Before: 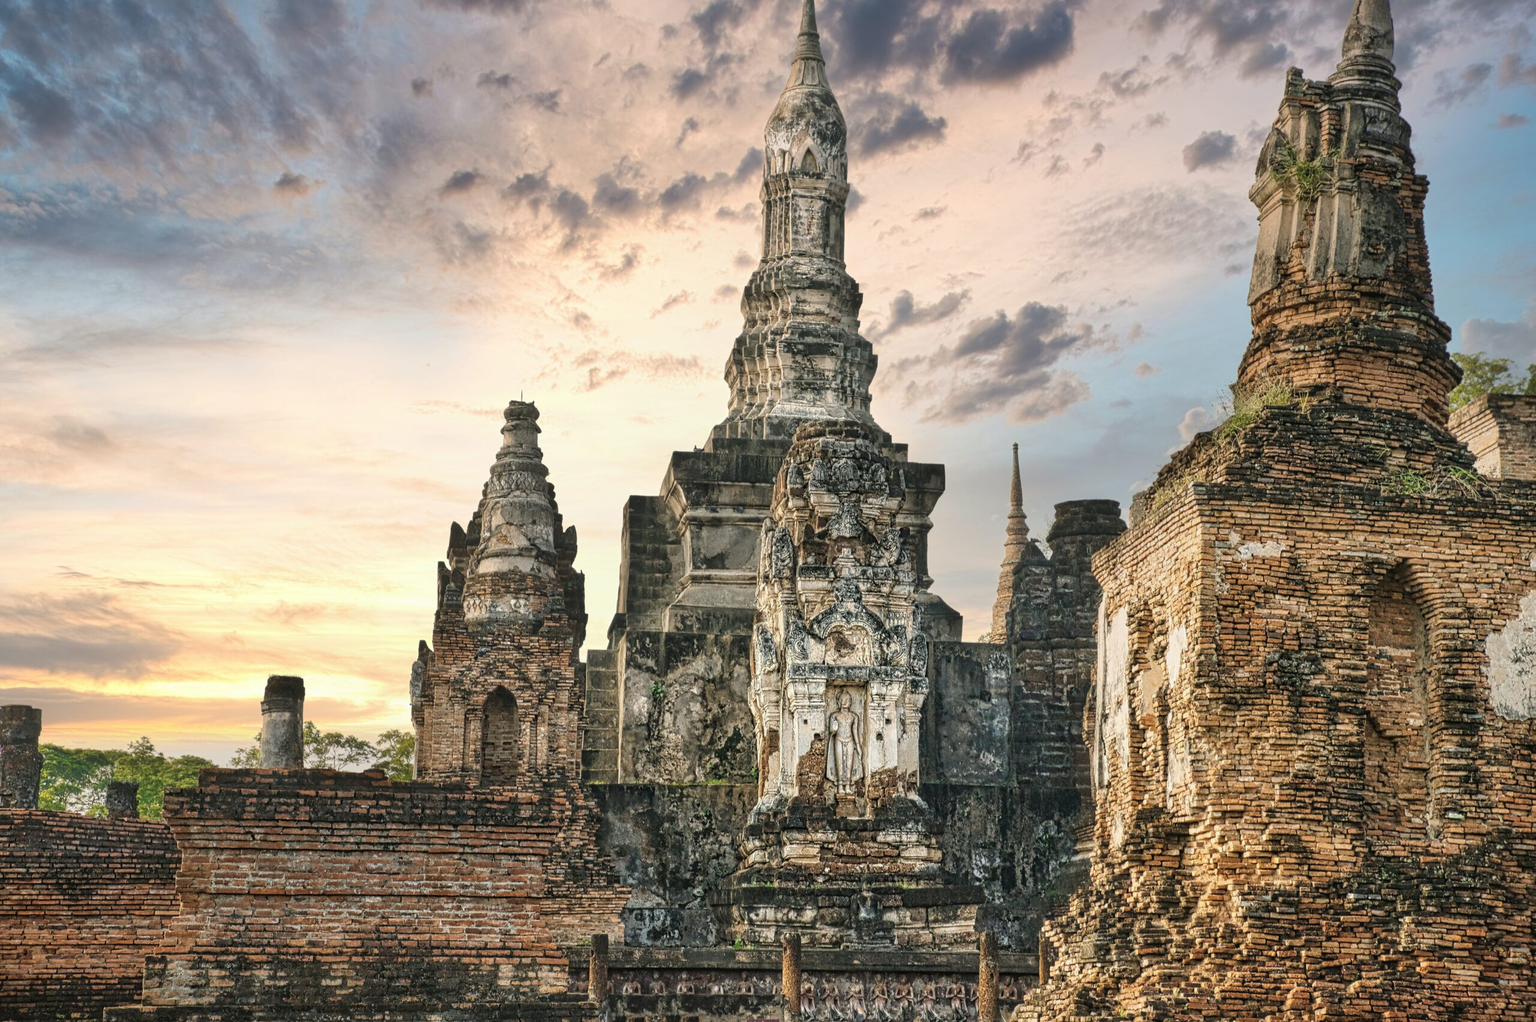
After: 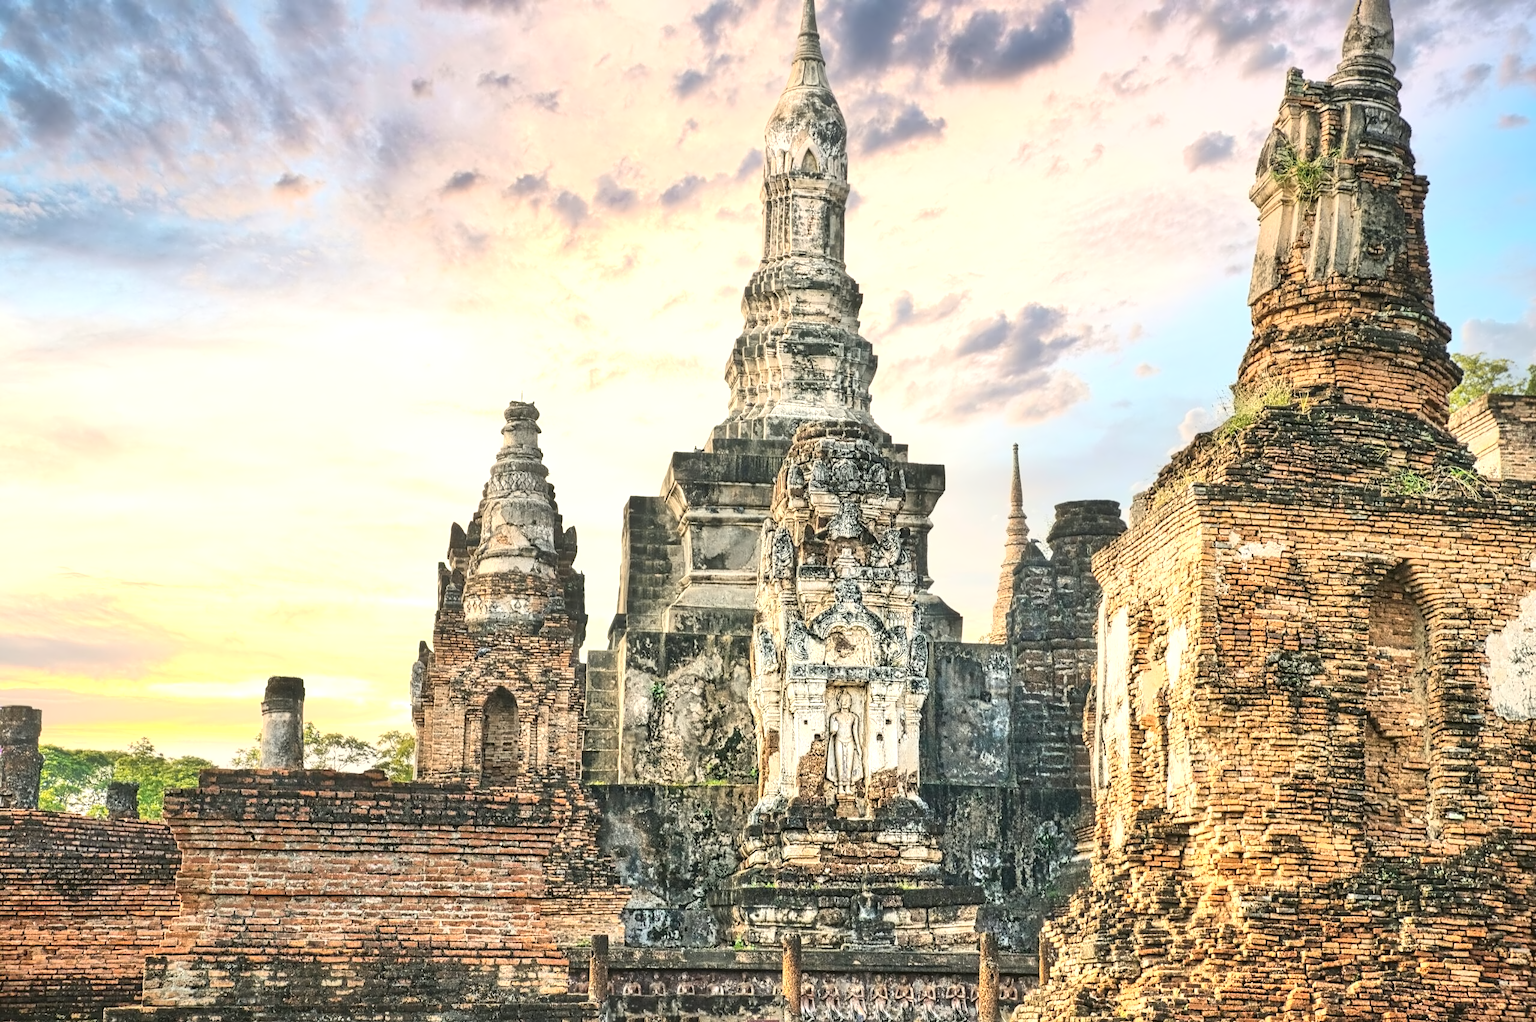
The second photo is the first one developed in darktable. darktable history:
exposure: black level correction 0, exposure 0.7 EV, compensate exposure bias true, compensate highlight preservation false
contrast equalizer: y [[0.5 ×4, 0.524, 0.59], [0.5 ×6], [0.5 ×6], [0, 0, 0, 0.01, 0.045, 0.012], [0, 0, 0, 0.044, 0.195, 0.131]]
contrast brightness saturation: contrast 0.2, brightness 0.16, saturation 0.22
